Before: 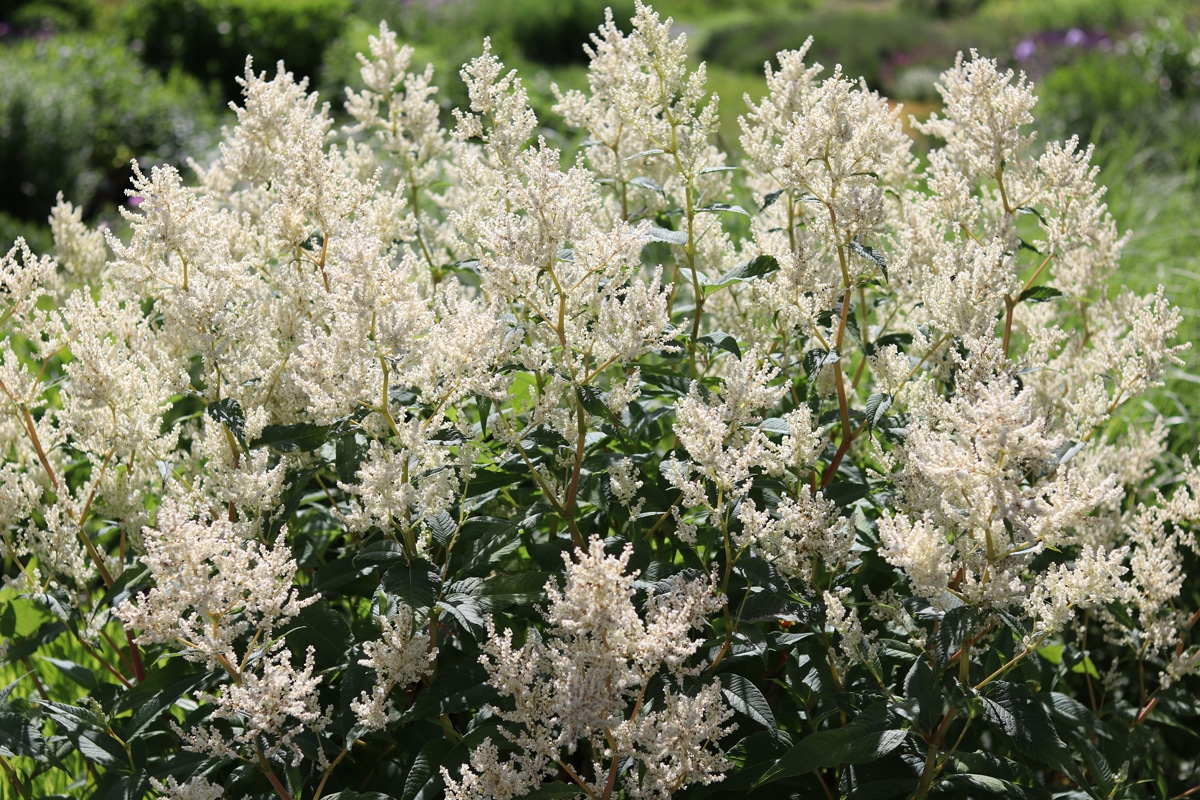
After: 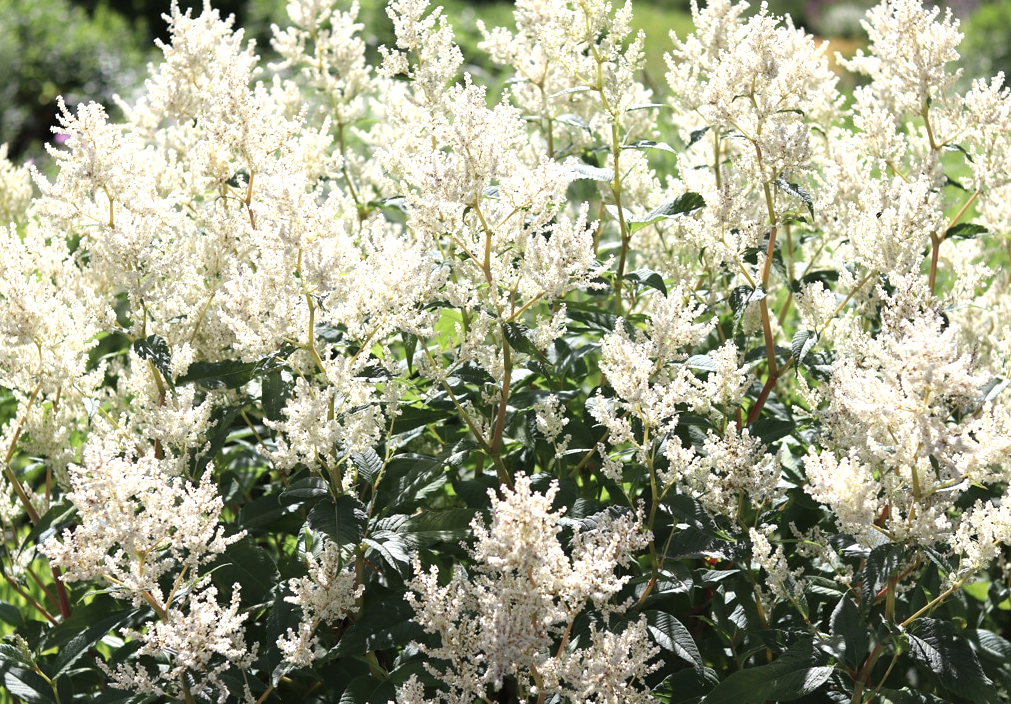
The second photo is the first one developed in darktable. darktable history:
color correction: highlights b* -0.03, saturation 0.87
exposure: black level correction 0, exposure 0.702 EV, compensate exposure bias true, compensate highlight preservation false
crop: left 6.189%, top 7.955%, right 9.544%, bottom 4.035%
color zones: mix 100.46%
